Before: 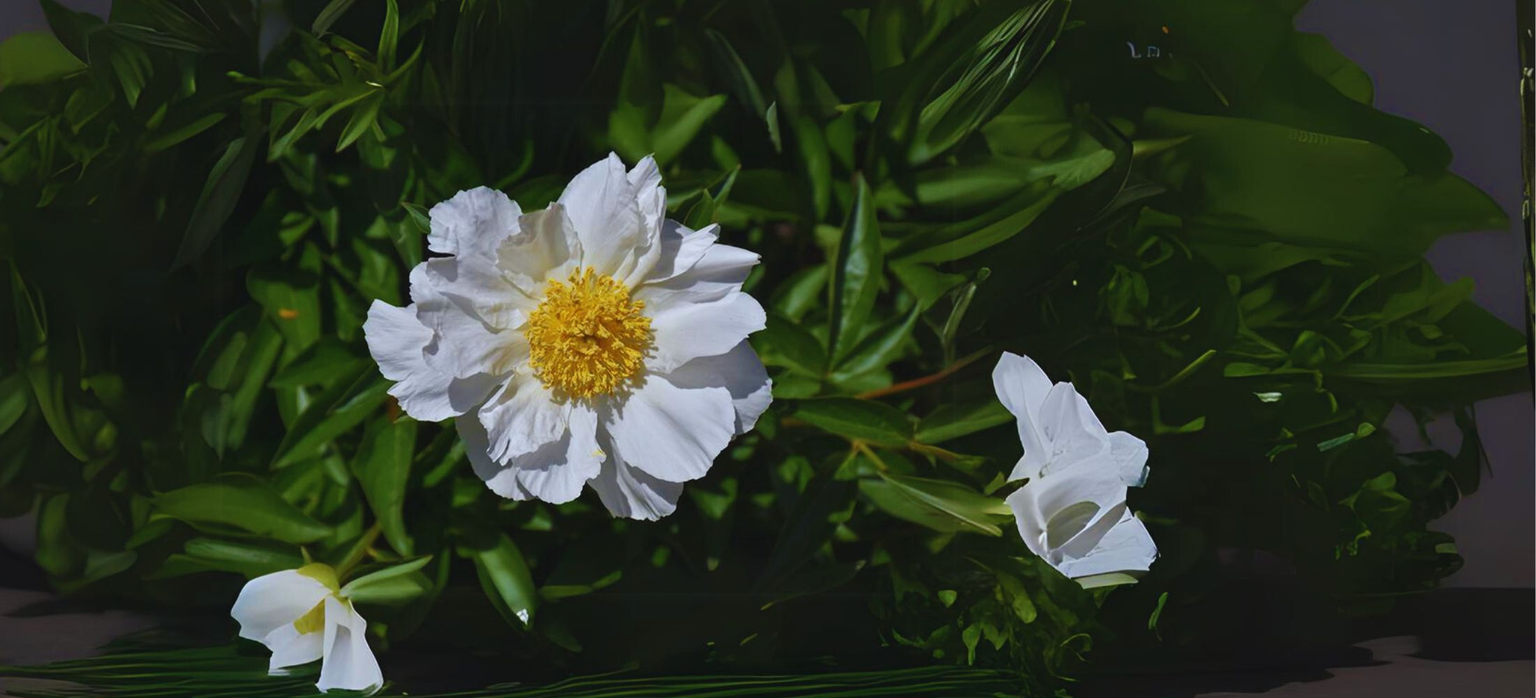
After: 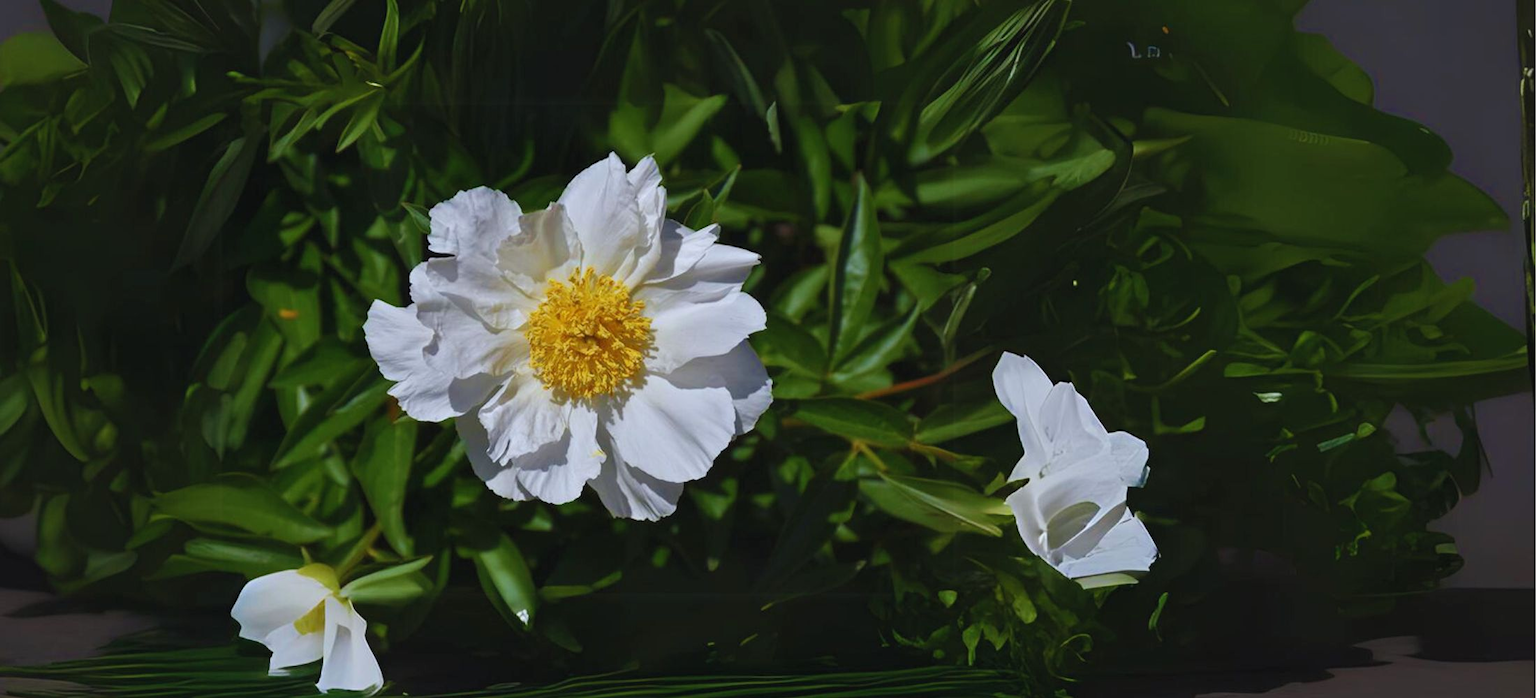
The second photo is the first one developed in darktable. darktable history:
levels: levels [0.018, 0.493, 1]
